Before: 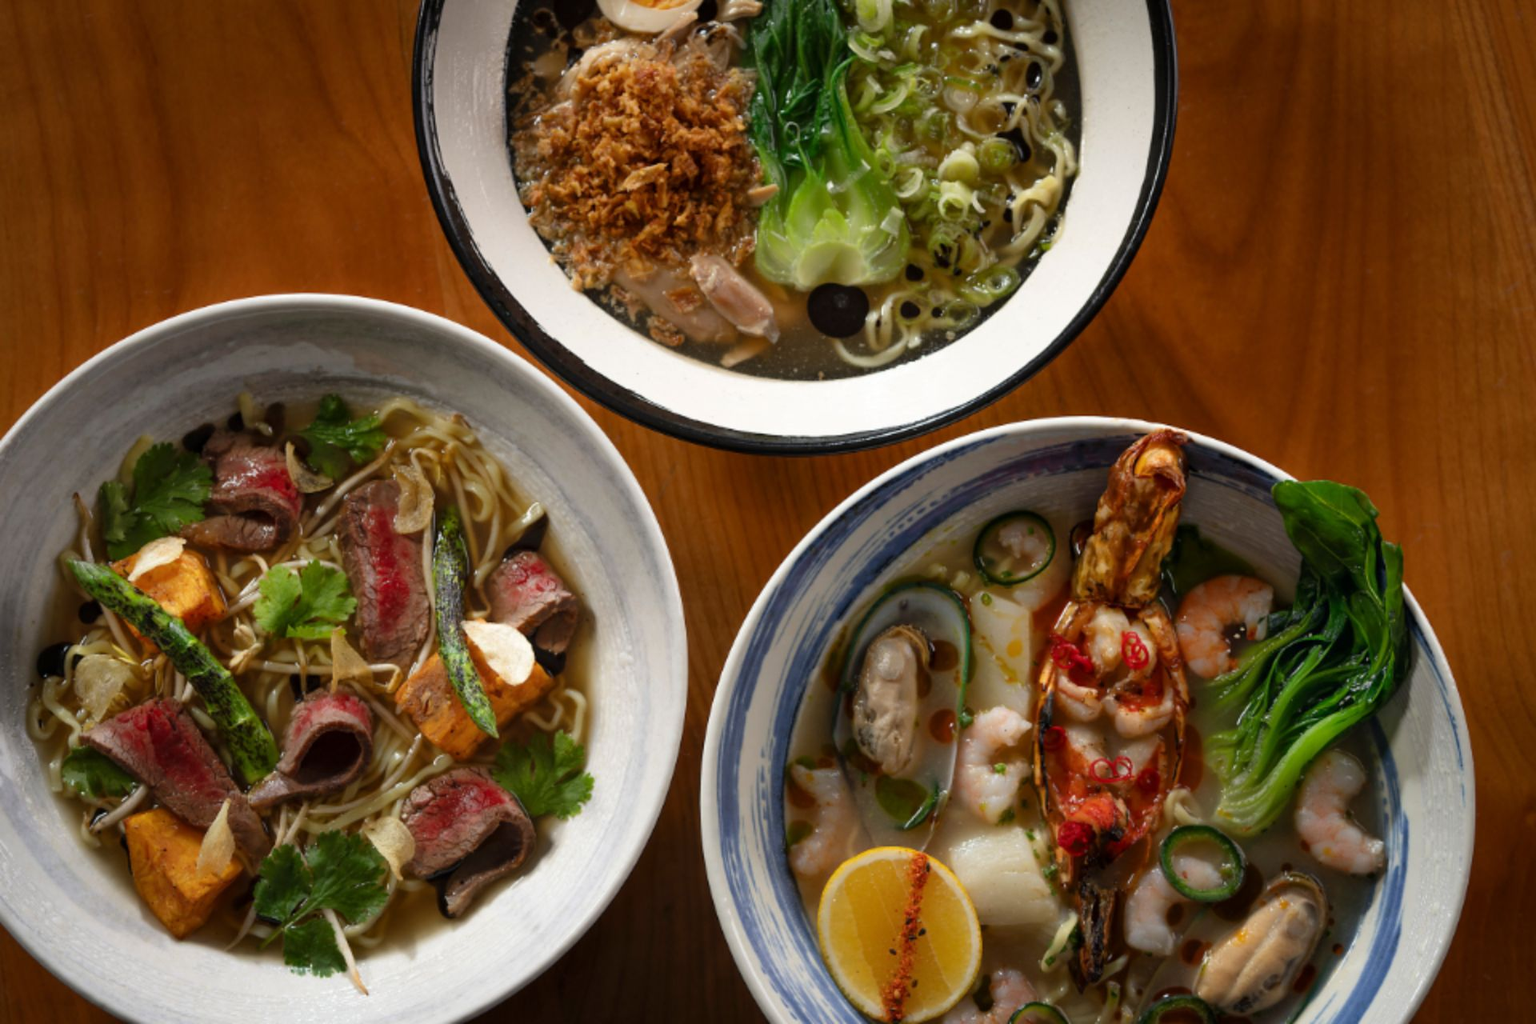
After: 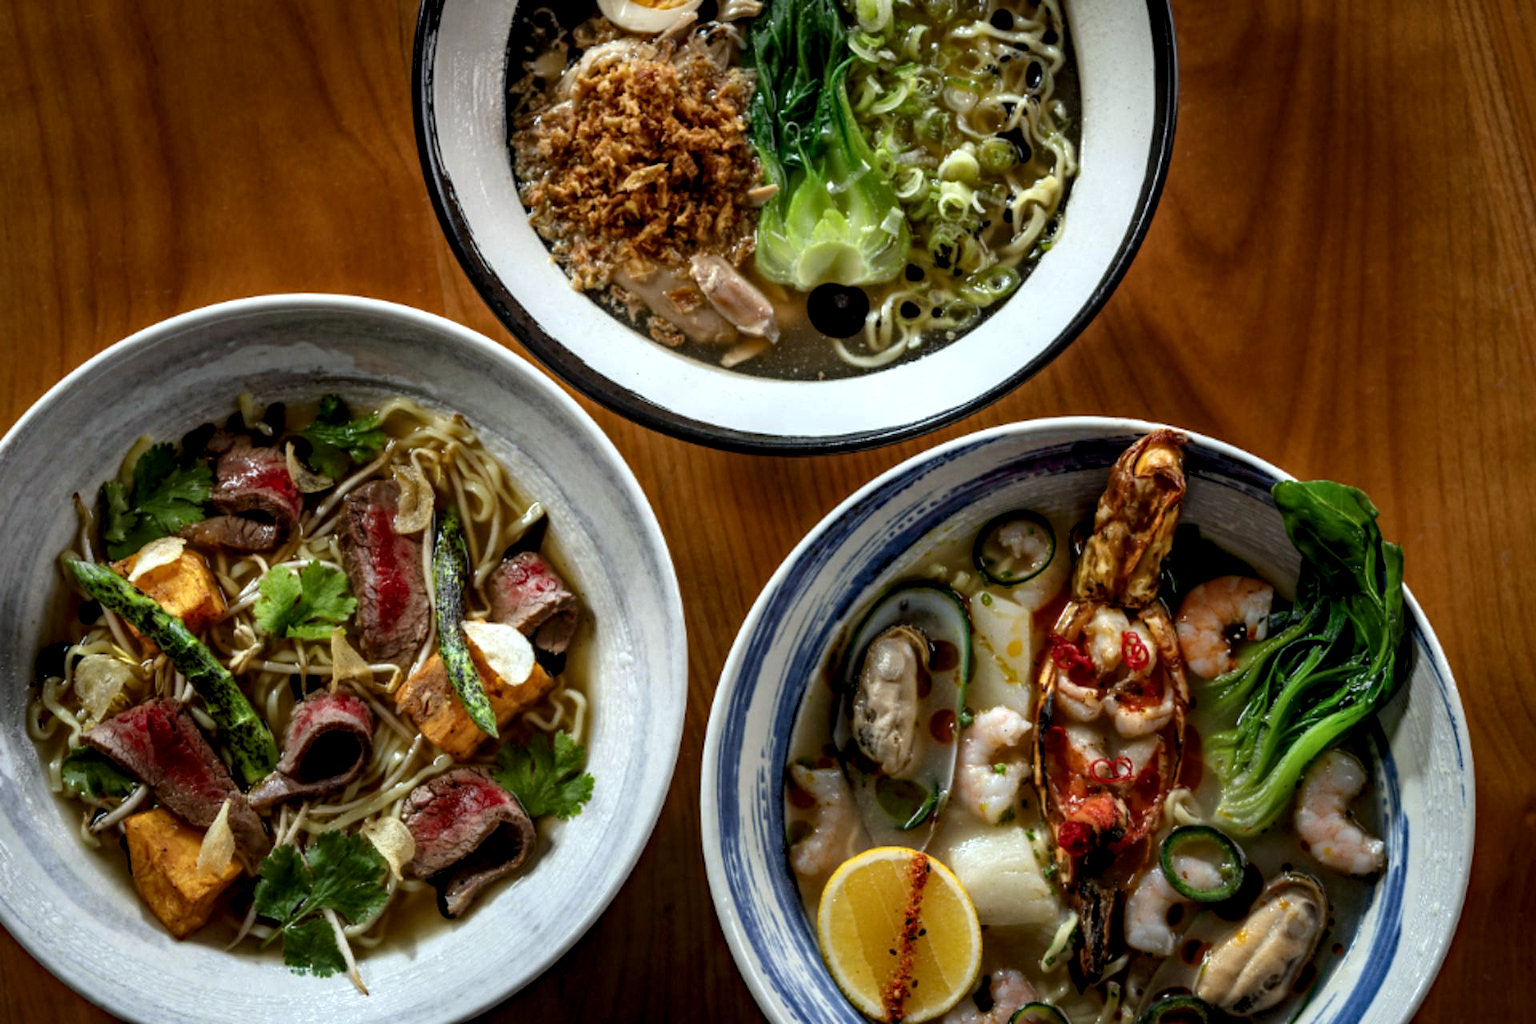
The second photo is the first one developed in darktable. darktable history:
haze removal: compatibility mode true, adaptive false
local contrast: highlights 20%, shadows 70%, detail 170%
white balance: red 0.925, blue 1.046
